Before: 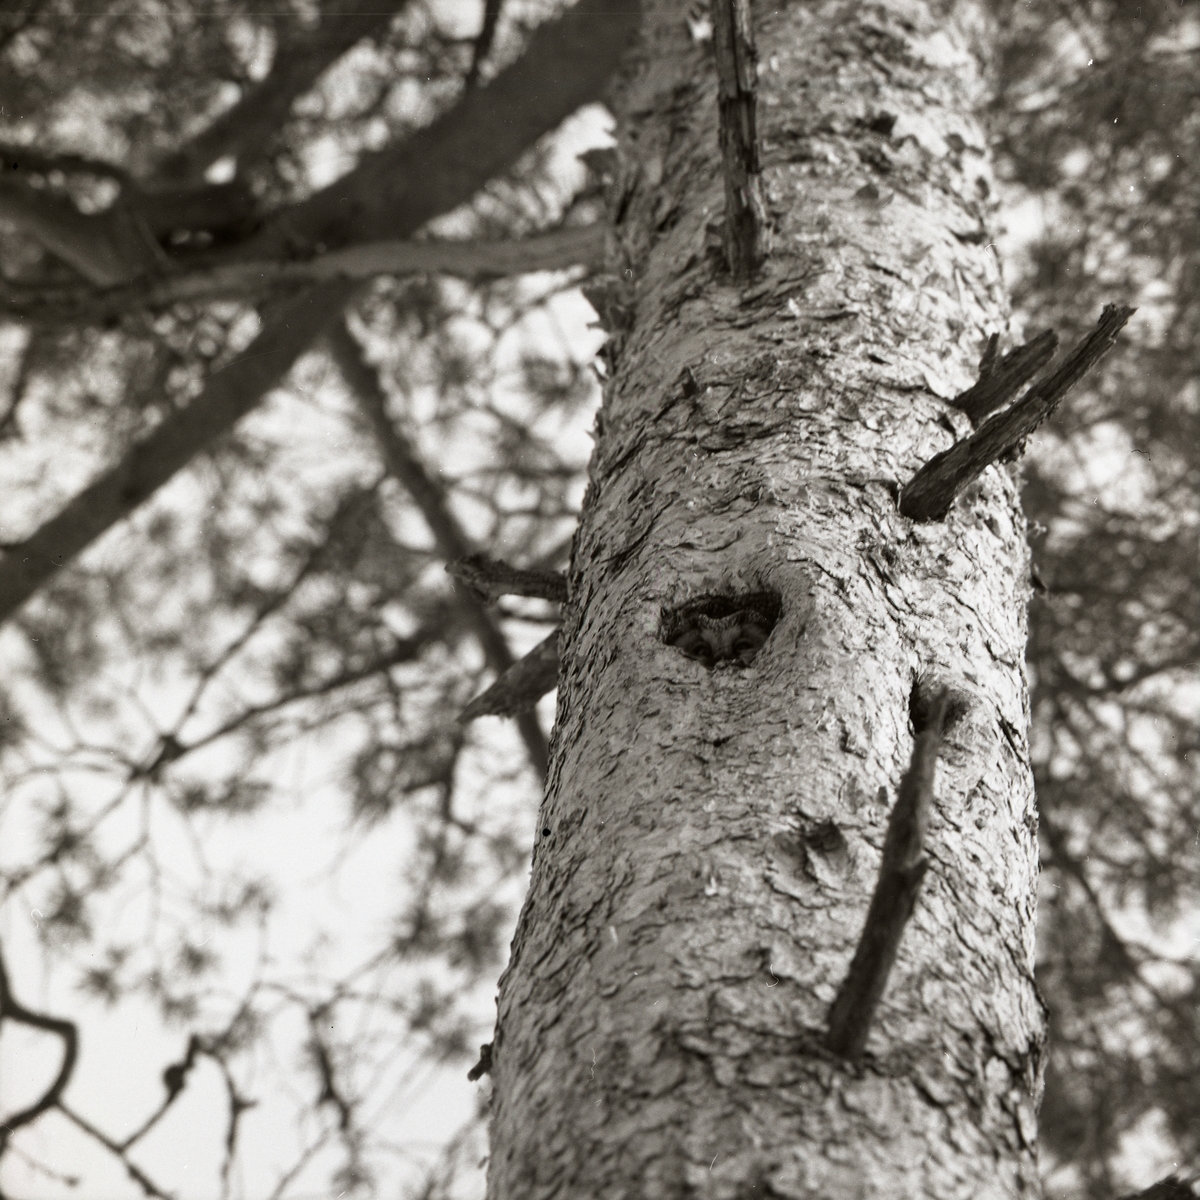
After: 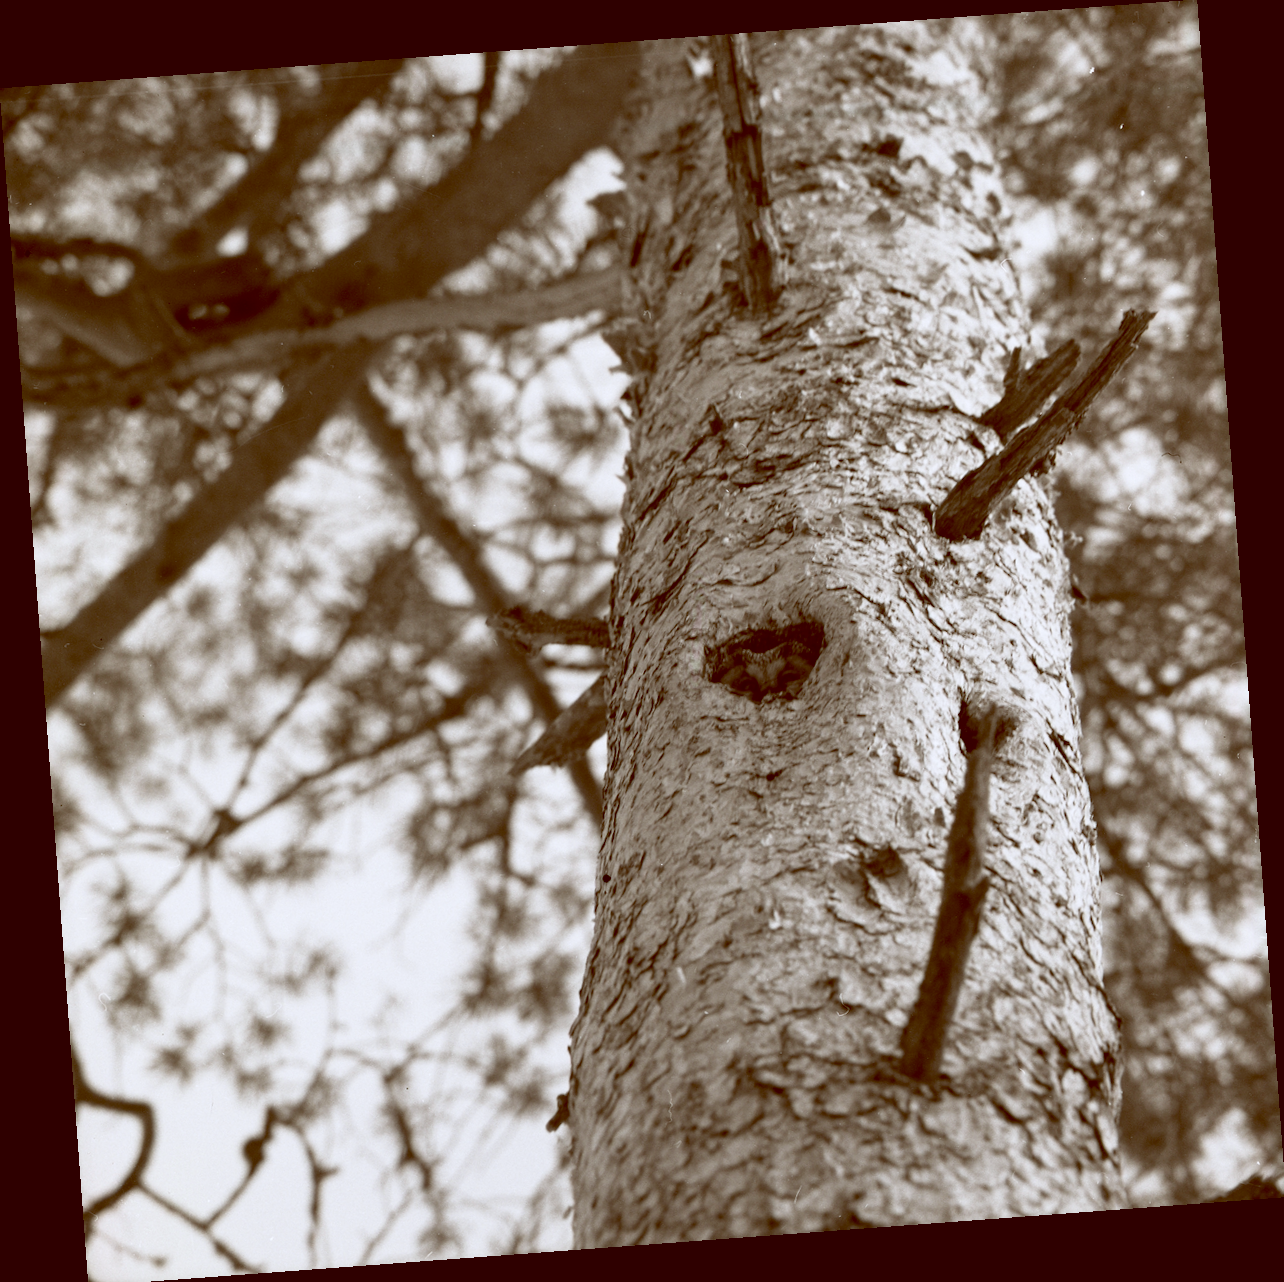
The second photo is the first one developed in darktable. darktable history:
rotate and perspective: rotation -4.25°, automatic cropping off
color balance: lift [1, 1.011, 0.999, 0.989], gamma [1.109, 1.045, 1.039, 0.955], gain [0.917, 0.936, 0.952, 1.064], contrast 2.32%, contrast fulcrum 19%, output saturation 101%
crop: top 0.05%, bottom 0.098%
